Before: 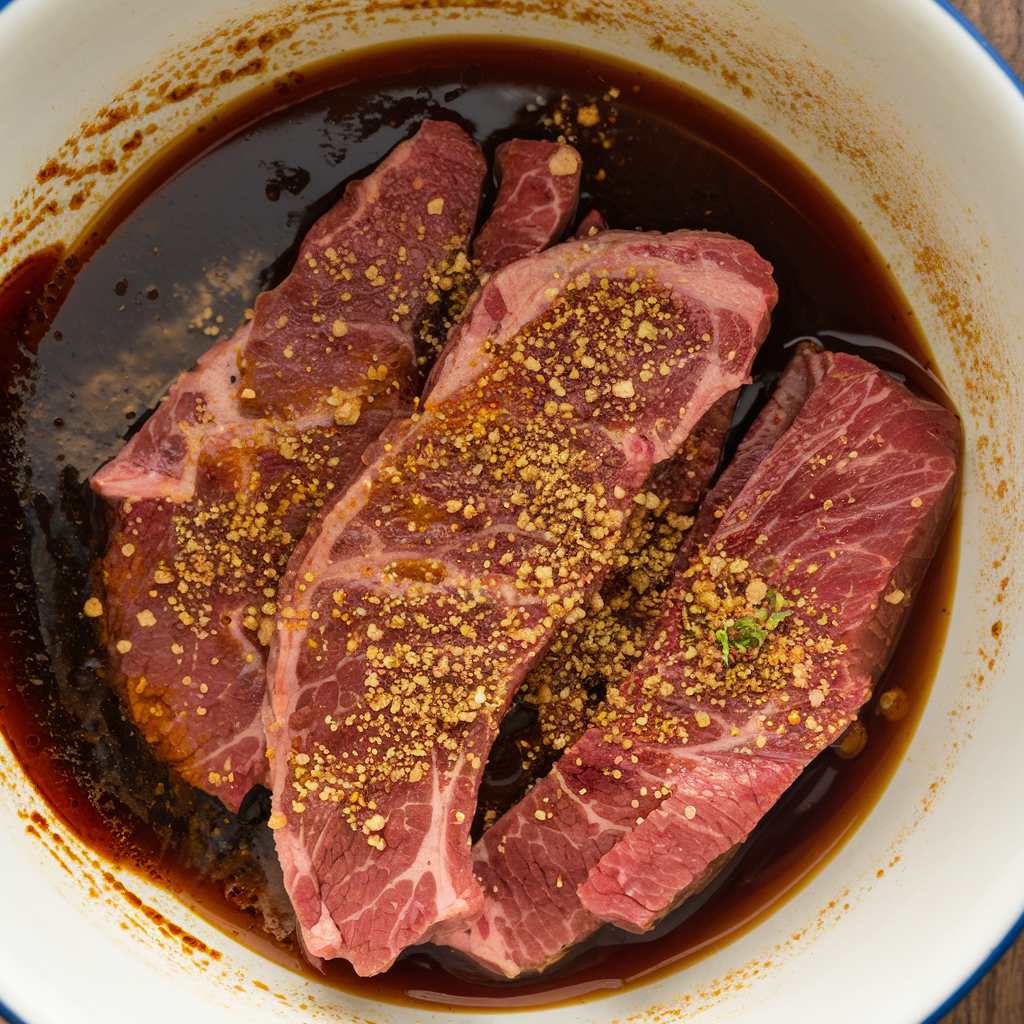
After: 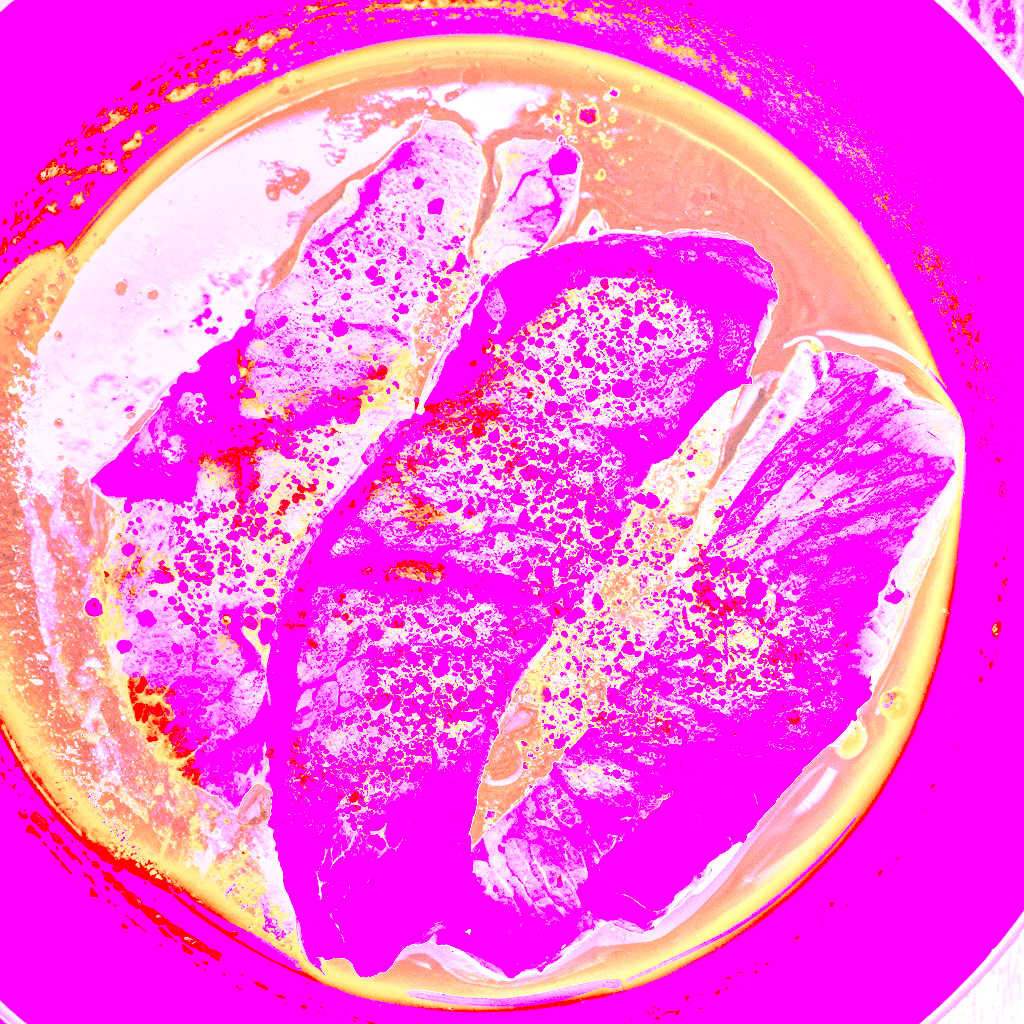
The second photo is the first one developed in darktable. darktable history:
white balance: red 8, blue 8
local contrast: on, module defaults
